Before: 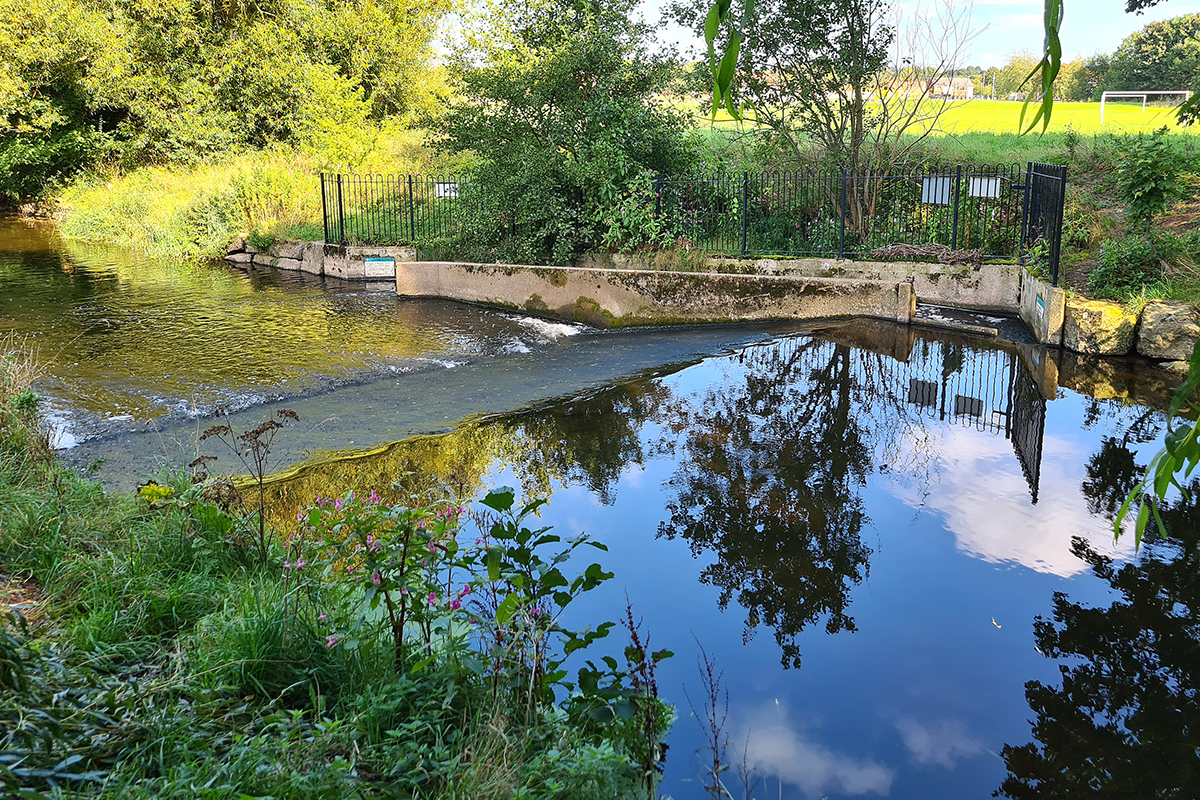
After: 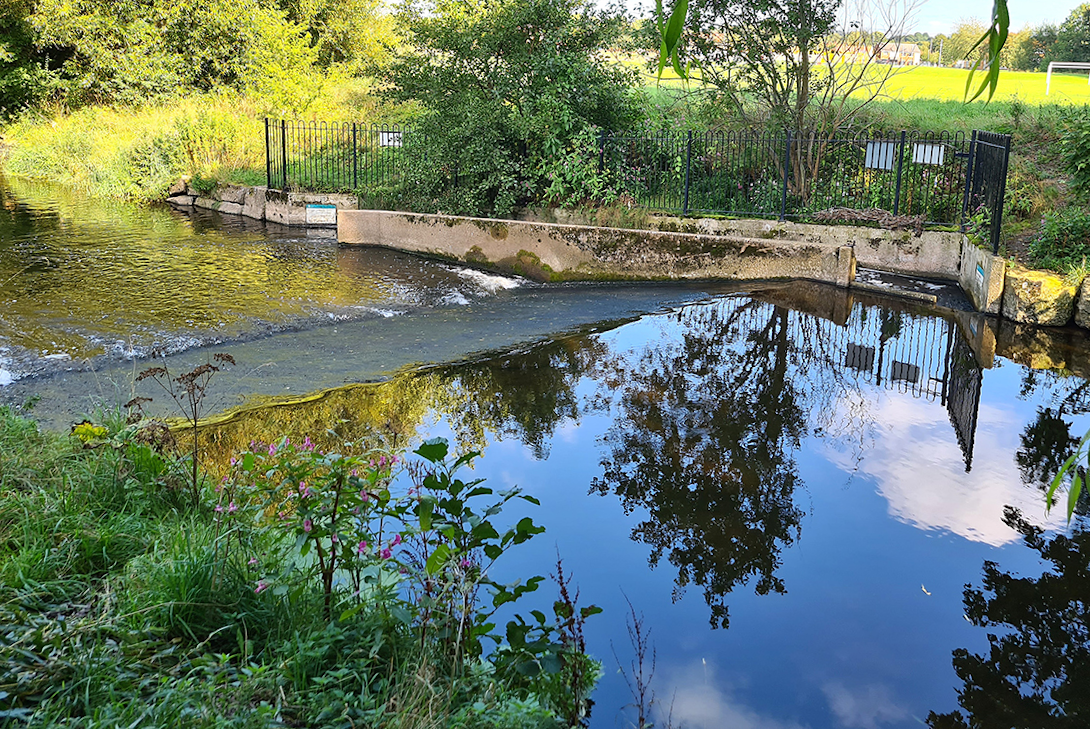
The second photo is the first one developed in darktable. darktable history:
crop and rotate: angle -1.86°, left 3.162%, top 3.746%, right 1.545%, bottom 0.732%
